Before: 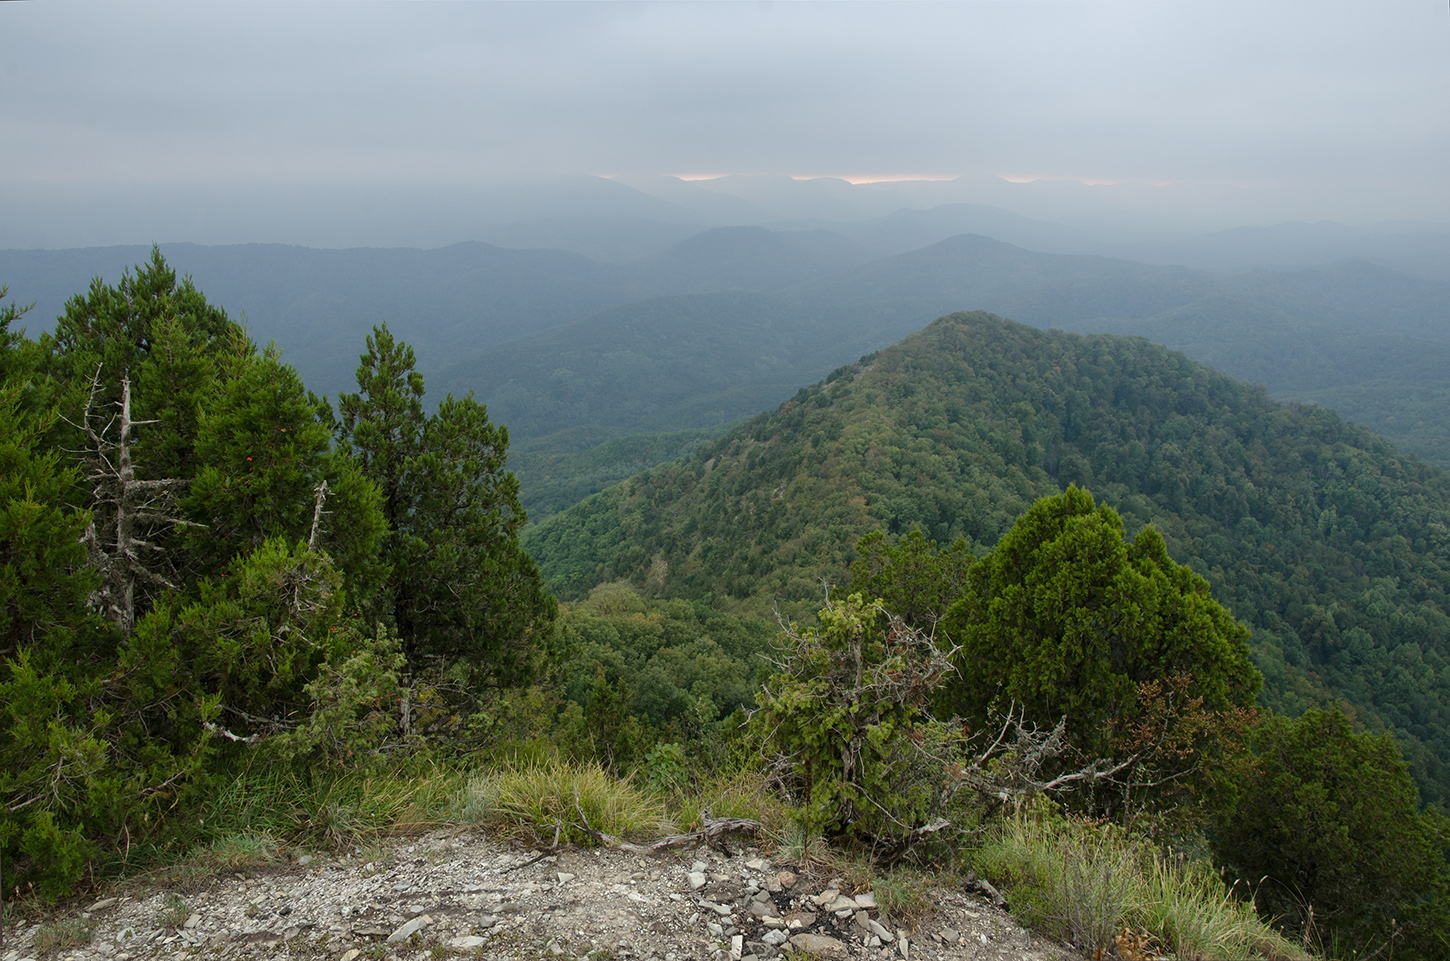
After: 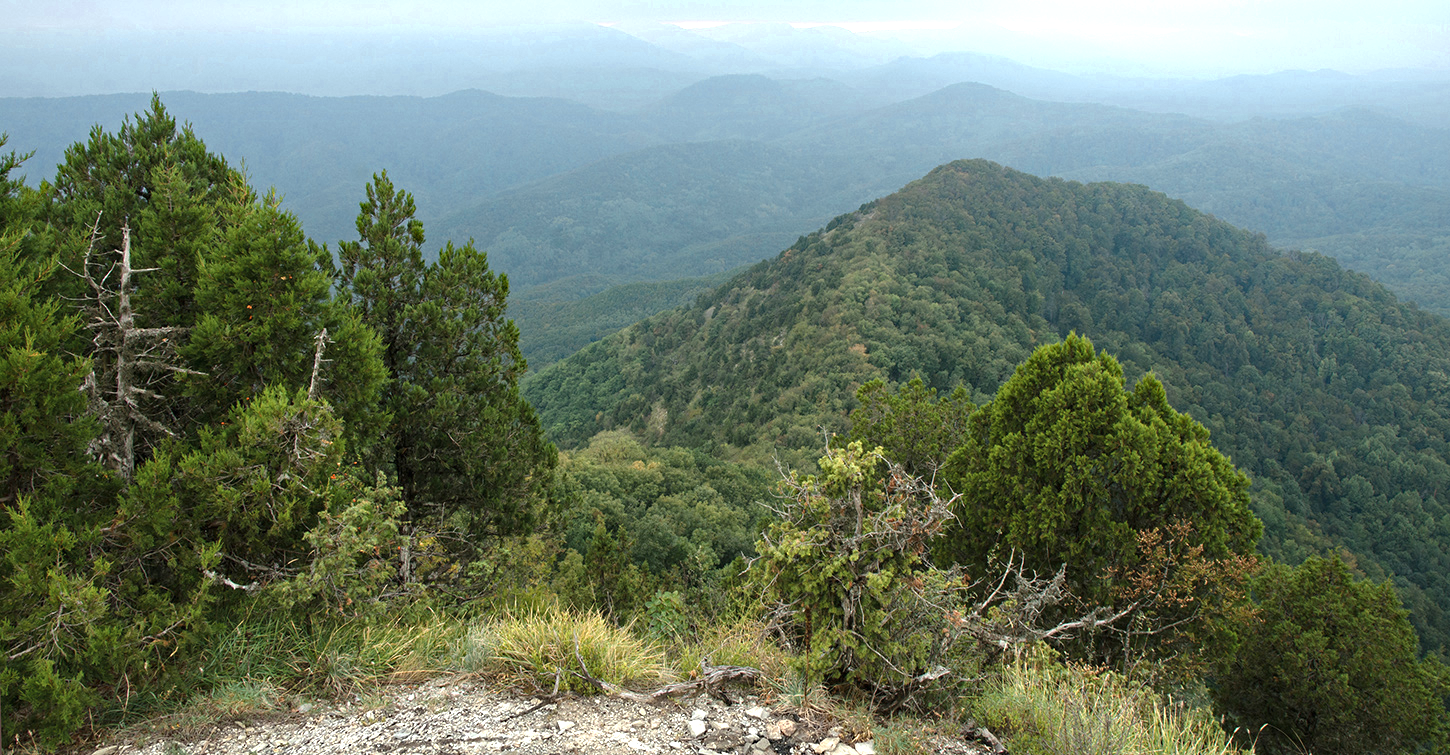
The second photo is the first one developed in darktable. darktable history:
color zones: curves: ch0 [(0.018, 0.548) (0.197, 0.654) (0.425, 0.447) (0.605, 0.658) (0.732, 0.579)]; ch1 [(0.105, 0.531) (0.224, 0.531) (0.386, 0.39) (0.618, 0.456) (0.732, 0.456) (0.956, 0.421)]; ch2 [(0.039, 0.583) (0.215, 0.465) (0.399, 0.544) (0.465, 0.548) (0.614, 0.447) (0.724, 0.43) (0.882, 0.623) (0.956, 0.632)]
exposure: black level correction 0, exposure 0.891 EV, compensate highlight preservation false
base curve: curves: ch0 [(0, 0) (0.74, 0.67) (1, 1)], preserve colors none
crop and rotate: top 15.889%, bottom 5.518%
haze removal: strength 0.276, distance 0.244, adaptive false
